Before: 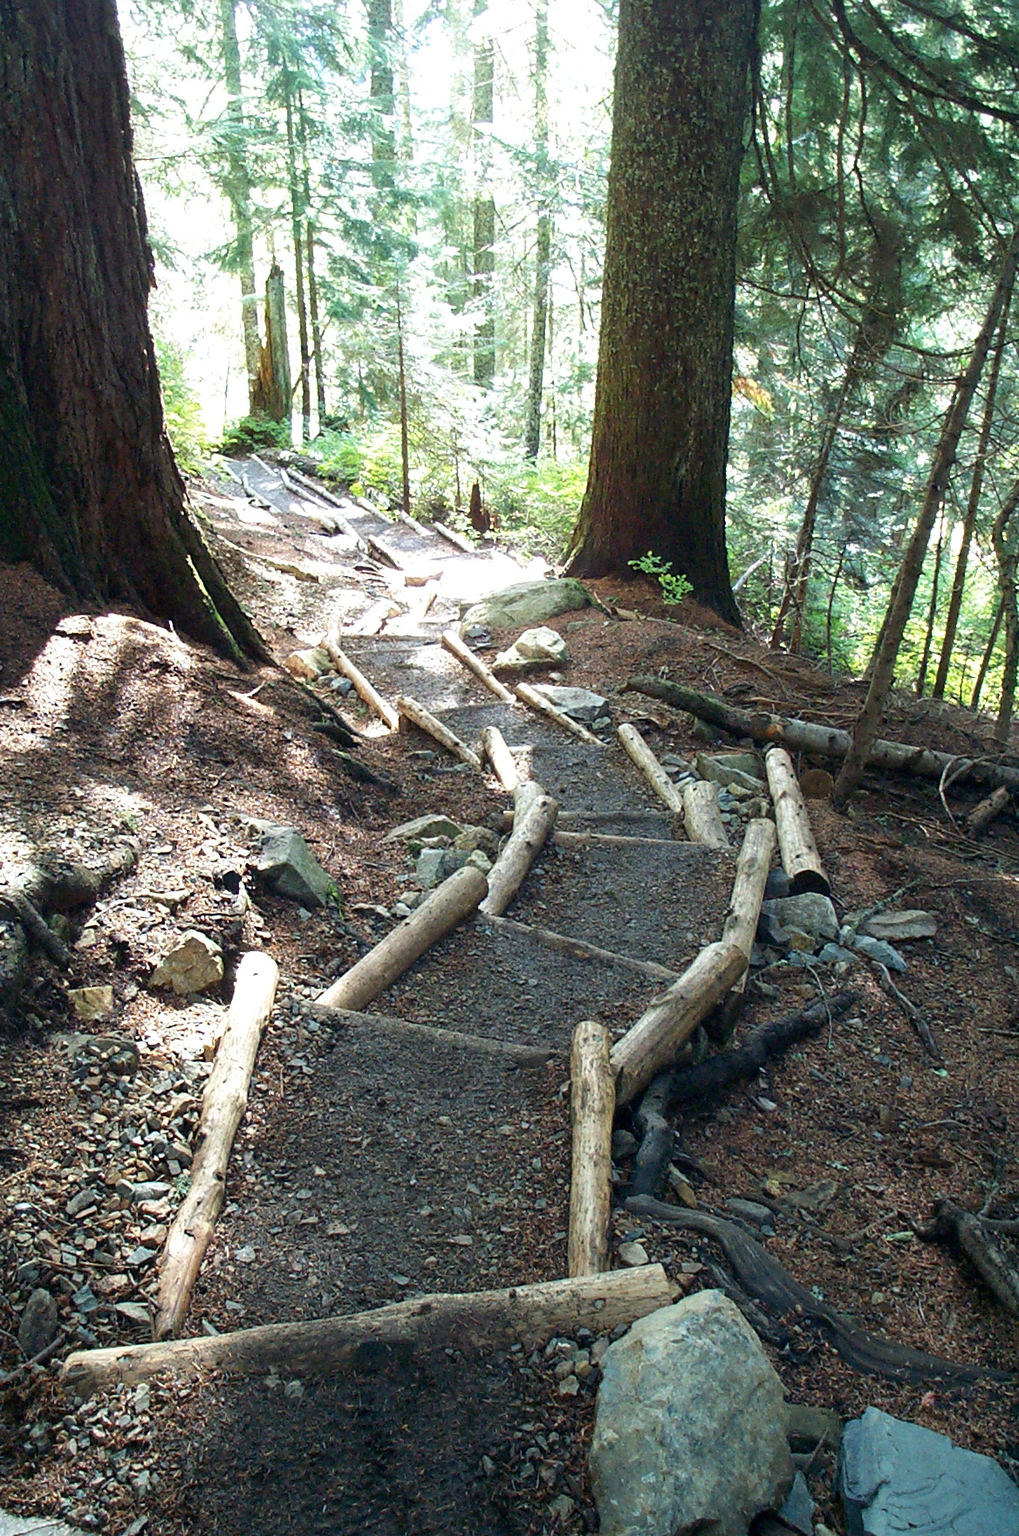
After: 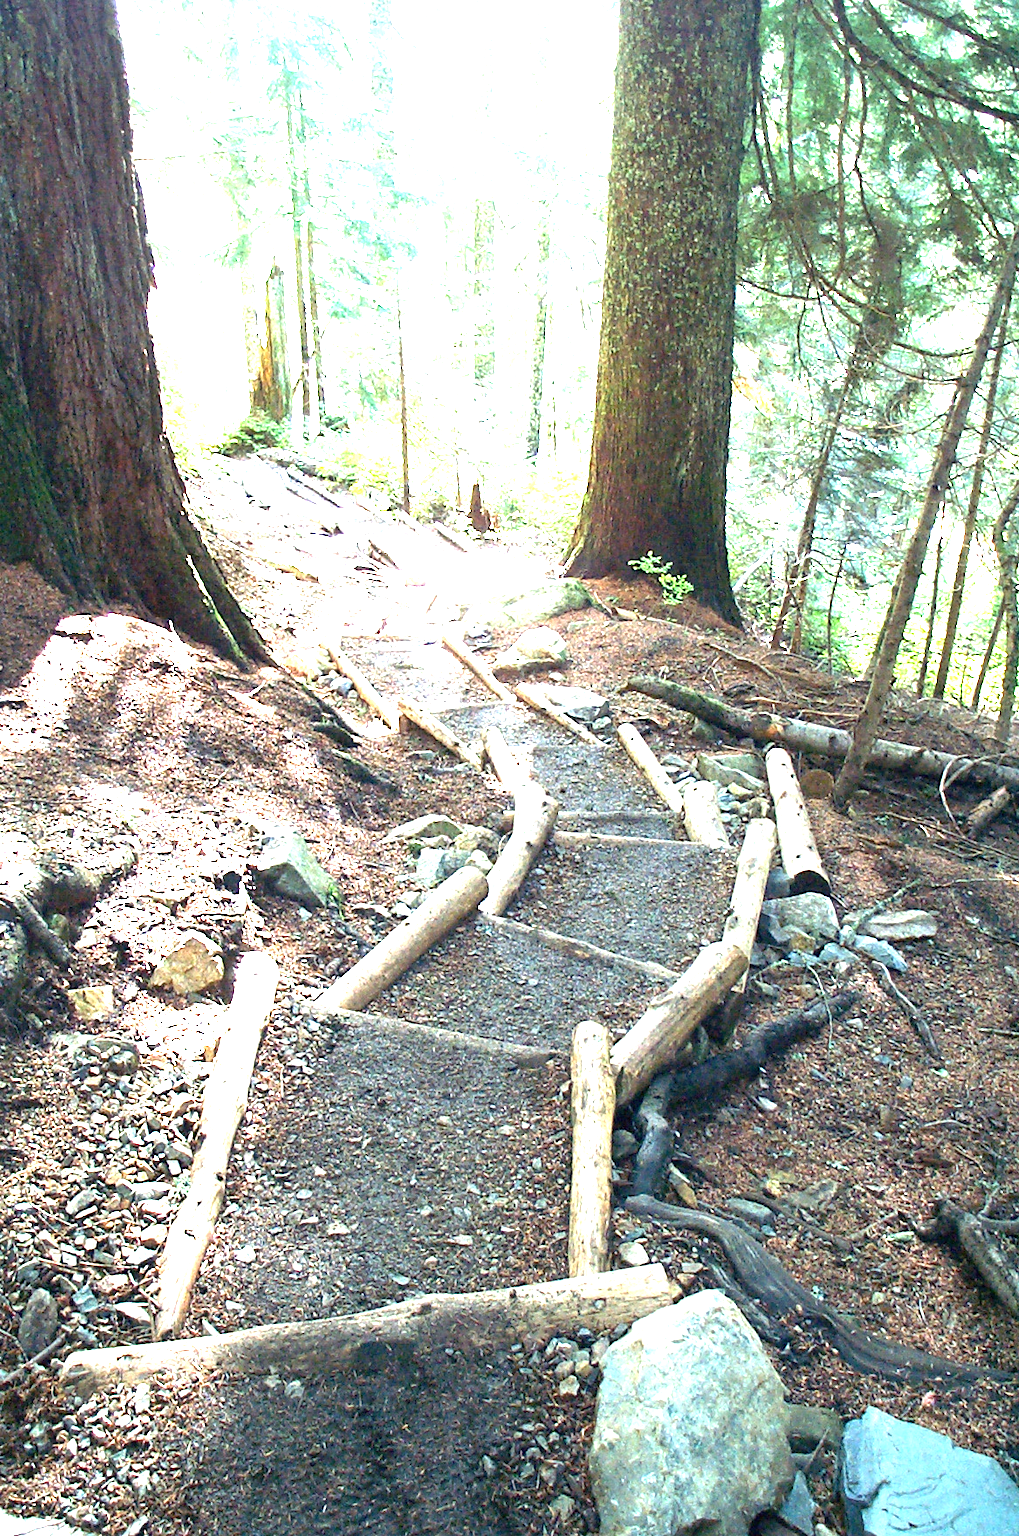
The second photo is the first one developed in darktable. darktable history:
exposure: black level correction 0, exposure 2 EV, compensate highlight preservation false
